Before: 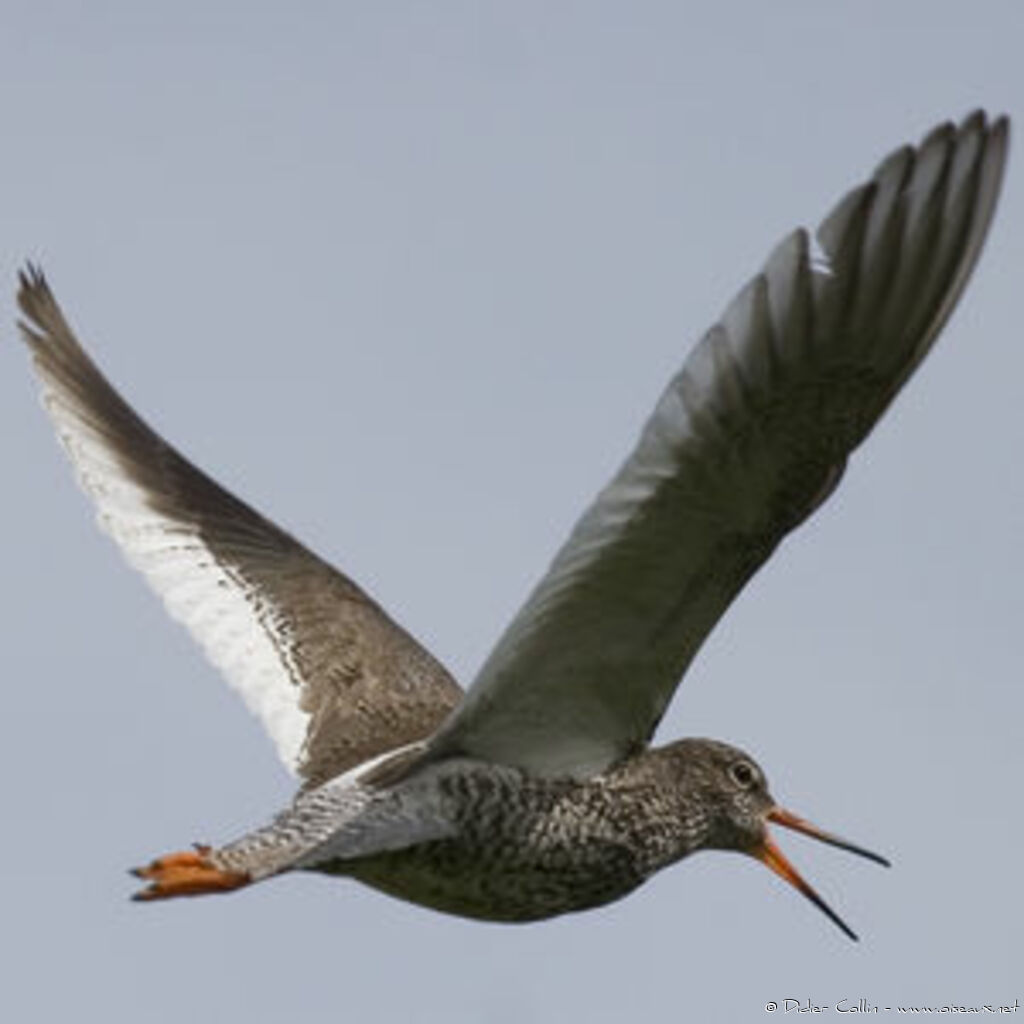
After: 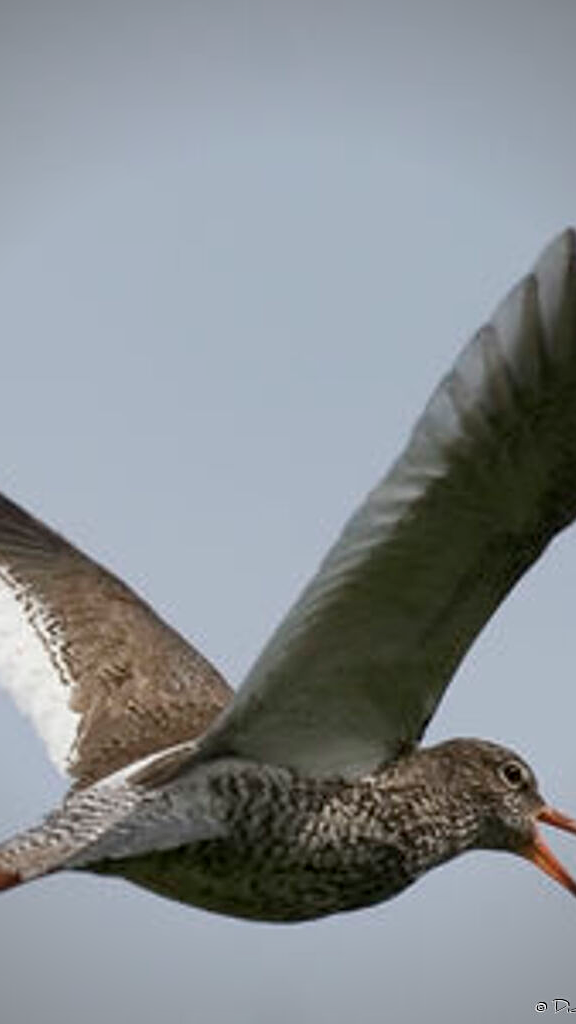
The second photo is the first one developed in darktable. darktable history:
sharpen: on, module defaults
crop and rotate: left 22.516%, right 21.234%
vignetting: fall-off start 71.74%
